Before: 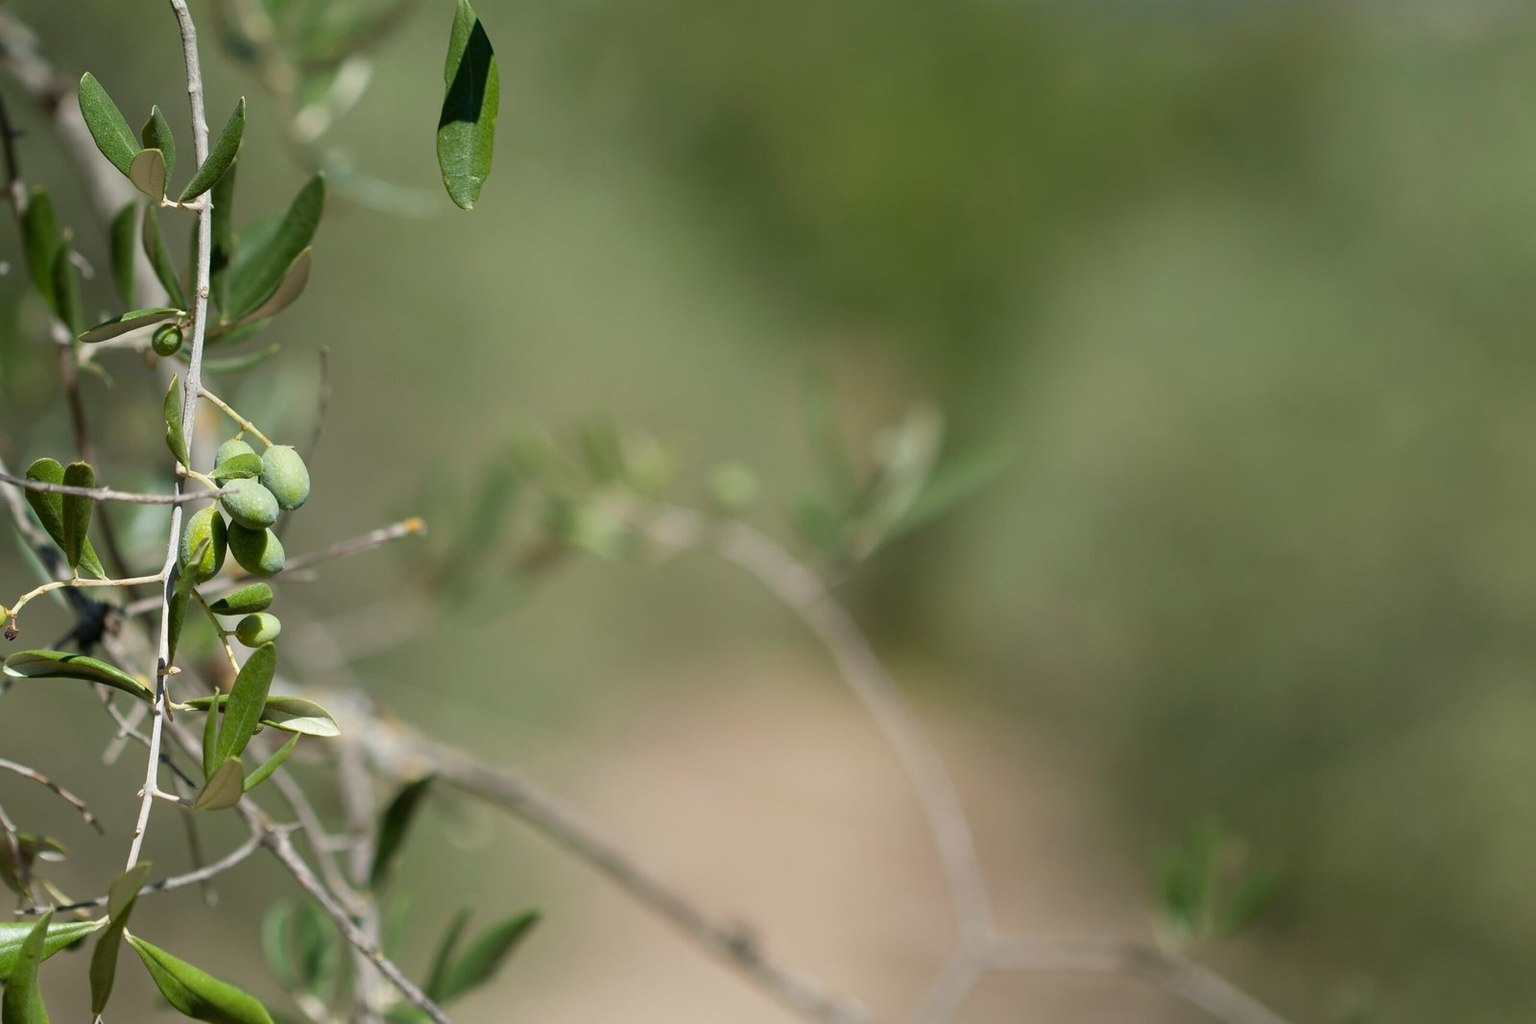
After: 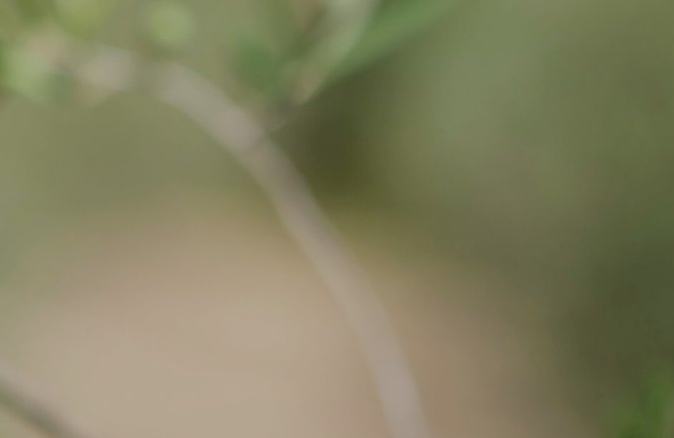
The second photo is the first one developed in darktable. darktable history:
crop: left 37.221%, top 45.169%, right 20.63%, bottom 13.777%
filmic rgb: black relative exposure -7.65 EV, white relative exposure 4.56 EV, hardness 3.61
